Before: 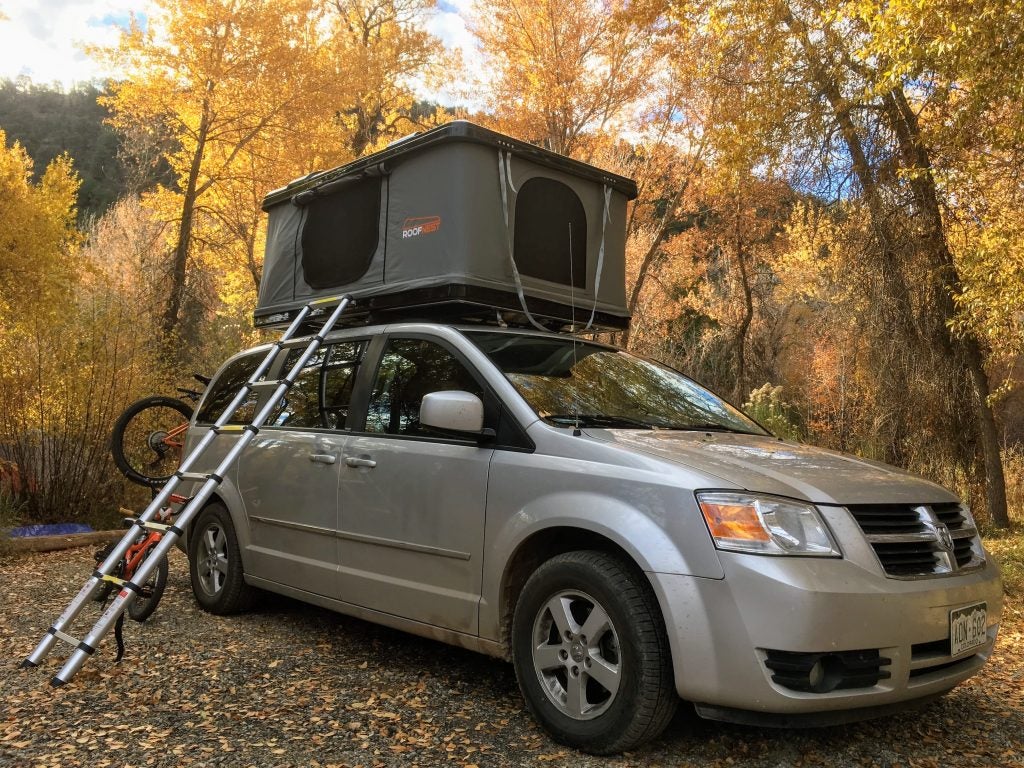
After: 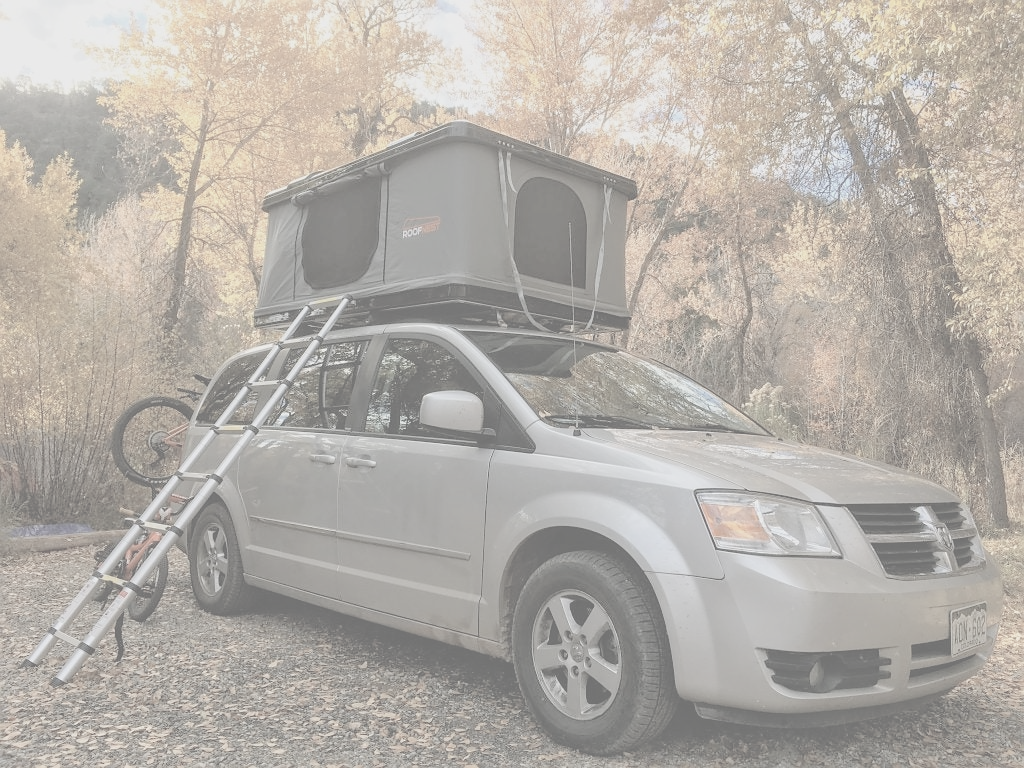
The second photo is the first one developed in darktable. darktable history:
sharpen: radius 1, threshold 1
contrast brightness saturation: contrast -0.32, brightness 0.75, saturation -0.78
